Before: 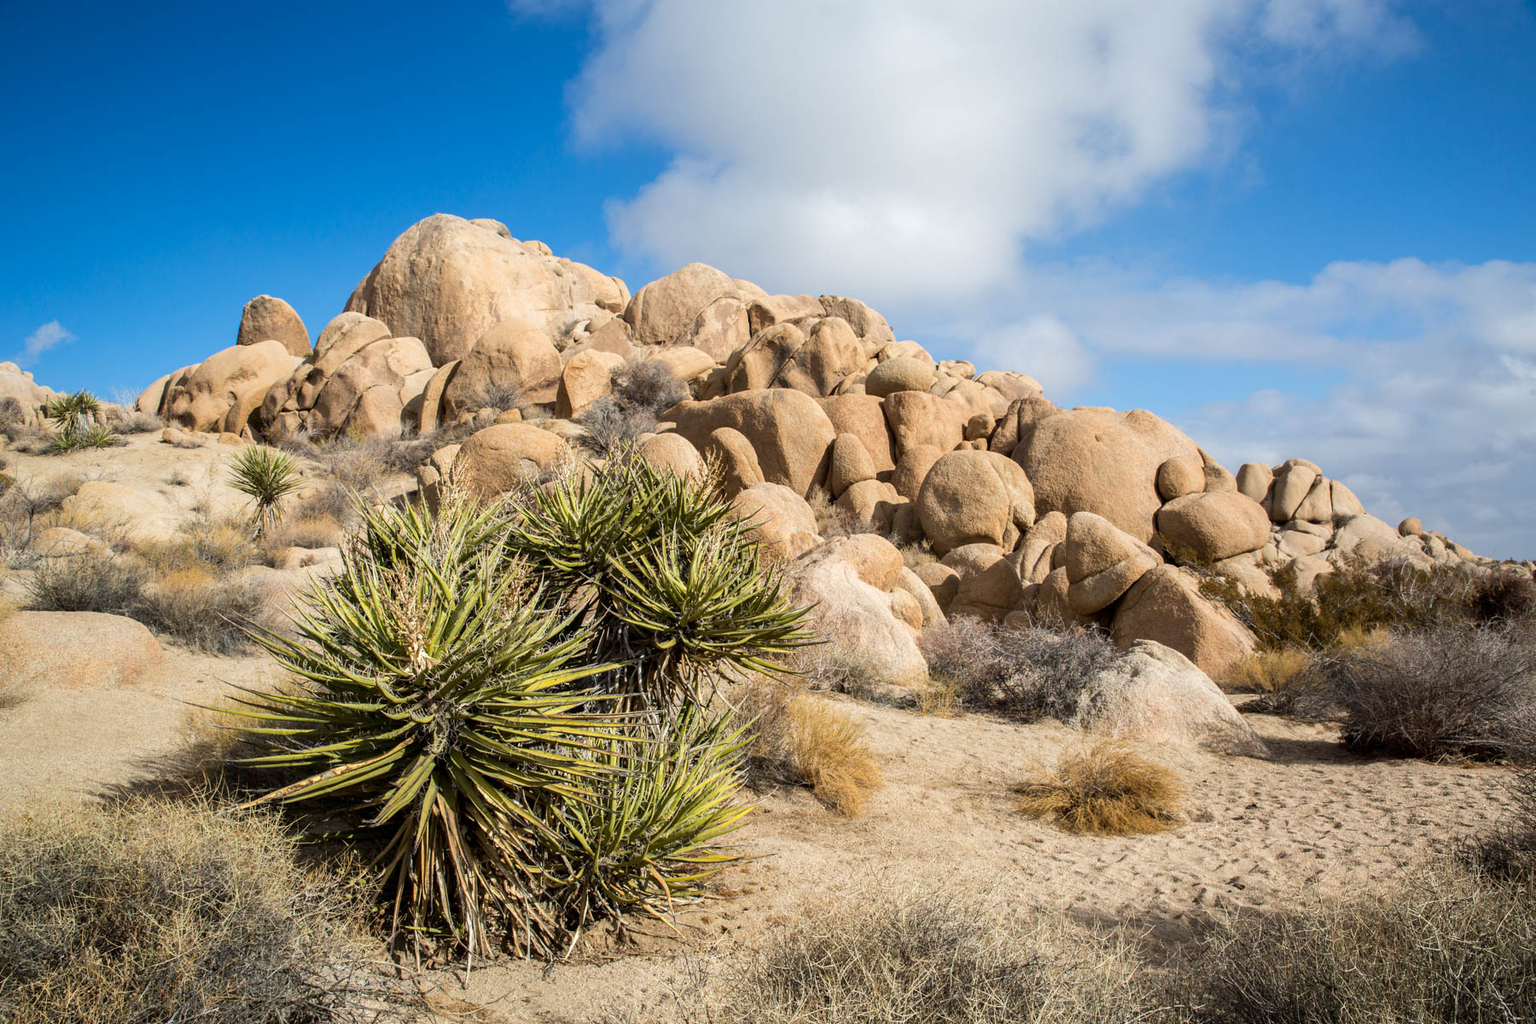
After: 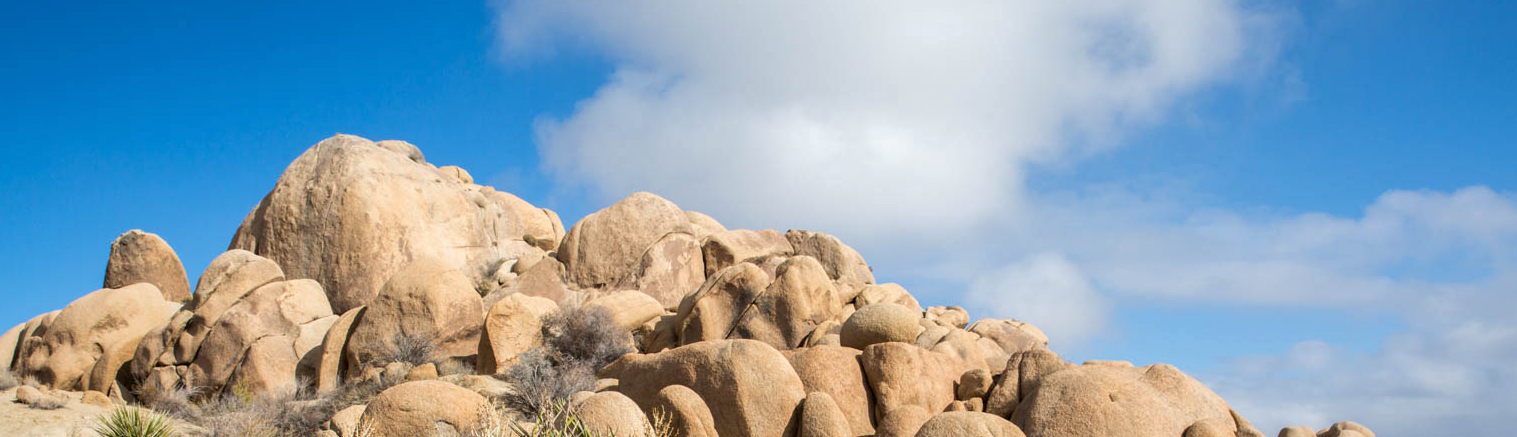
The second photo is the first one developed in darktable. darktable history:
crop and rotate: left 9.672%, top 9.672%, right 6.029%, bottom 53.858%
local contrast: mode bilateral grid, contrast 10, coarseness 25, detail 115%, midtone range 0.2
color calibration: illuminant same as pipeline (D50), adaptation XYZ, x 0.345, y 0.357, temperature 5010.83 K
